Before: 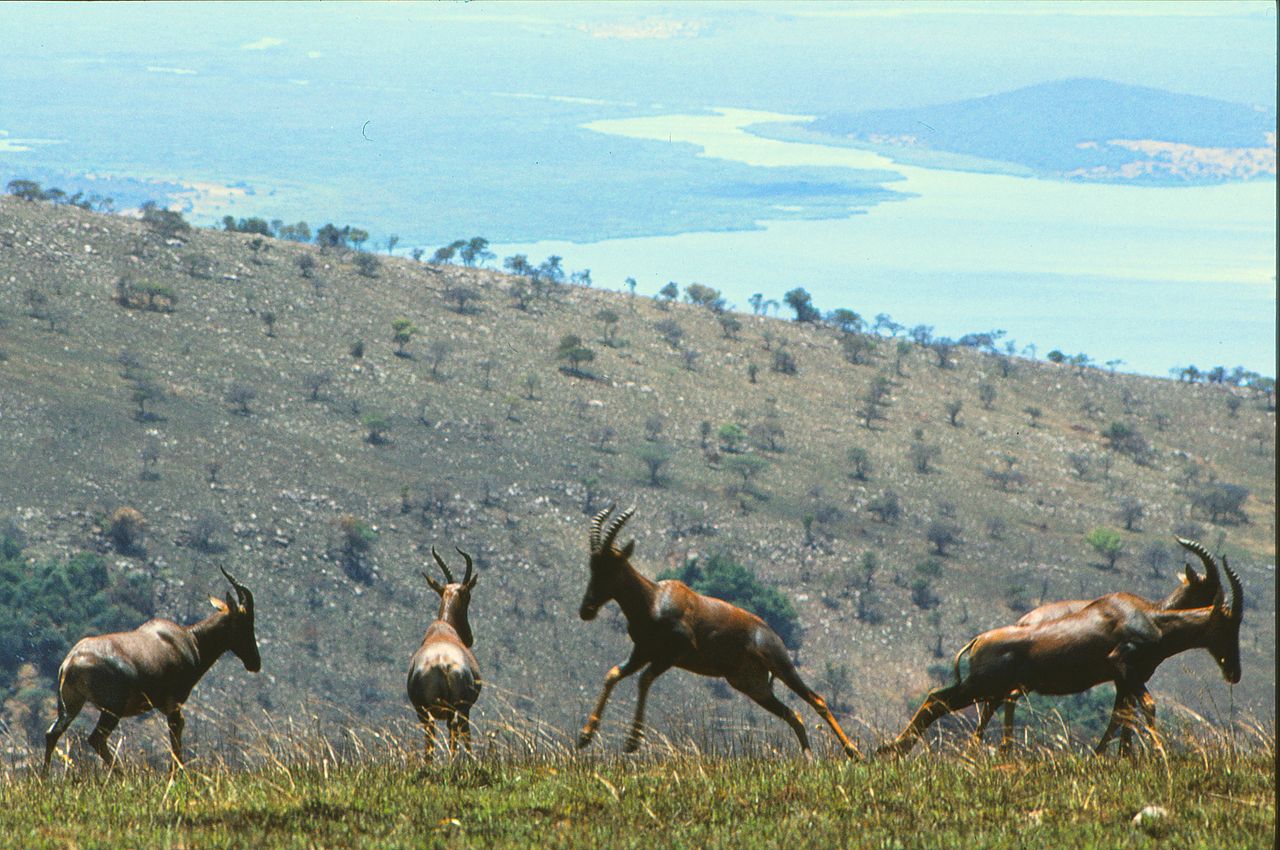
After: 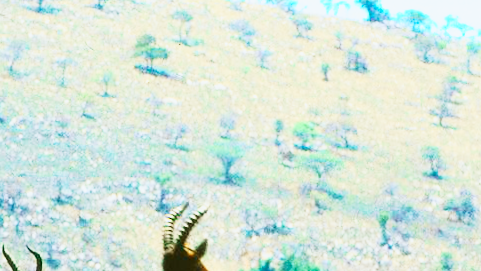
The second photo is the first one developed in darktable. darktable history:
tone equalizer: on, module defaults
tone curve: curves: ch0 [(0, 0.039) (0.104, 0.103) (0.273, 0.267) (0.448, 0.487) (0.704, 0.761) (0.886, 0.922) (0.994, 0.971)]; ch1 [(0, 0) (0.335, 0.298) (0.446, 0.413) (0.485, 0.487) (0.515, 0.503) (0.566, 0.563) (0.641, 0.655) (1, 1)]; ch2 [(0, 0) (0.314, 0.301) (0.421, 0.411) (0.502, 0.494) (0.528, 0.54) (0.557, 0.559) (0.612, 0.605) (0.722, 0.686) (1, 1)], color space Lab, independent channels, preserve colors none
exposure: compensate highlight preservation false
base curve: curves: ch0 [(0, 0) (0.007, 0.004) (0.027, 0.03) (0.046, 0.07) (0.207, 0.54) (0.442, 0.872) (0.673, 0.972) (1, 1)], preserve colors none
color balance rgb: perceptual saturation grading › global saturation 25%, perceptual brilliance grading › mid-tones 10%, perceptual brilliance grading › shadows 15%, global vibrance 20%
crop: left 31.751%, top 32.172%, right 27.8%, bottom 35.83%
rotate and perspective: rotation 0.215°, lens shift (vertical) -0.139, crop left 0.069, crop right 0.939, crop top 0.002, crop bottom 0.996
vignetting: fall-off start 116.67%, fall-off radius 59.26%, brightness -0.31, saturation -0.056
